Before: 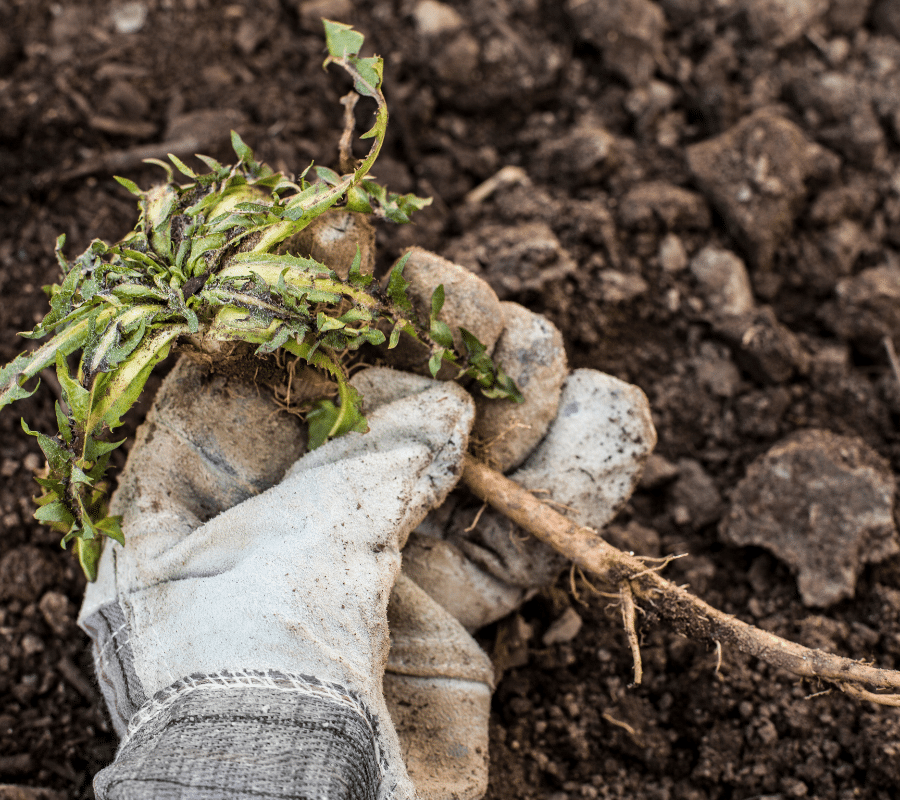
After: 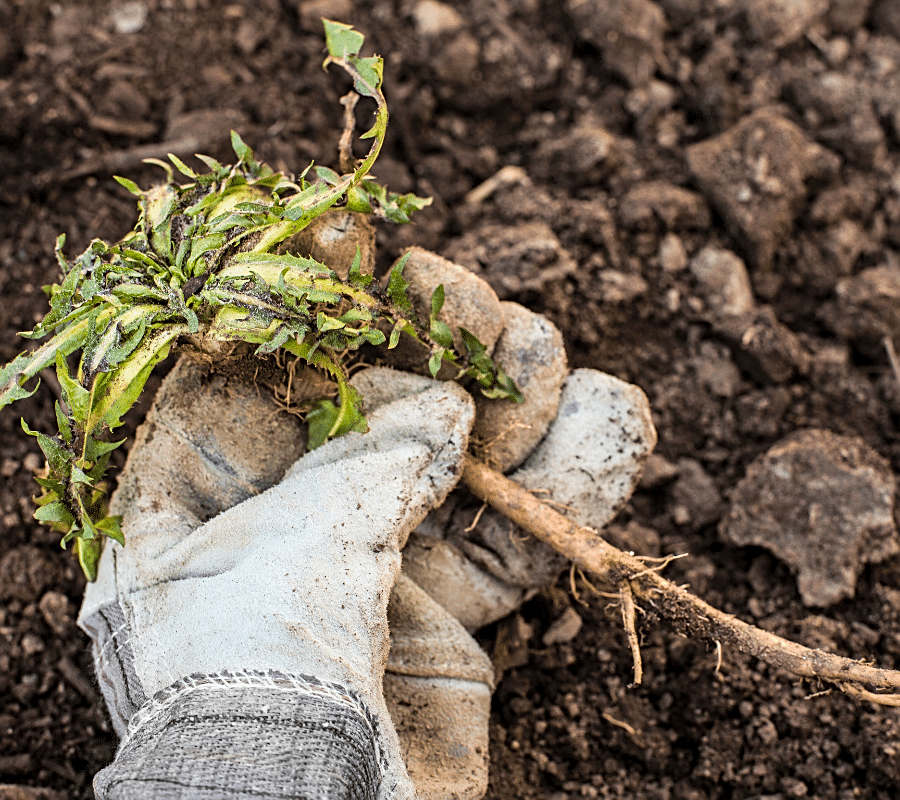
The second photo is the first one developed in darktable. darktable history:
contrast brightness saturation: contrast 0.072, brightness 0.082, saturation 0.176
sharpen: on, module defaults
